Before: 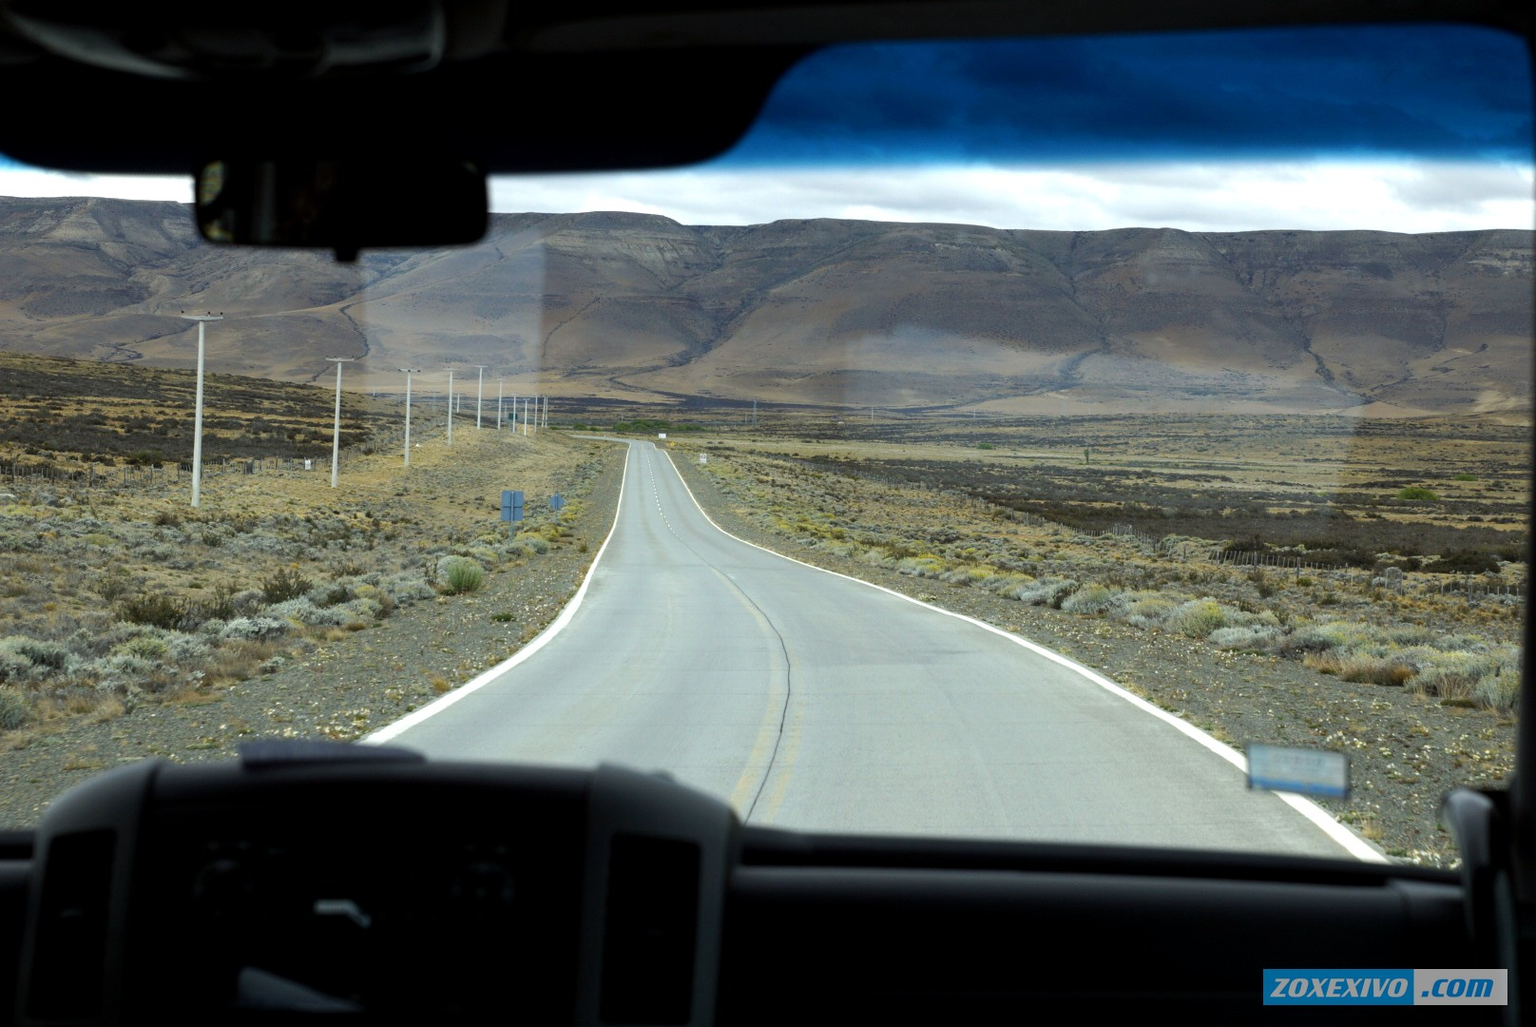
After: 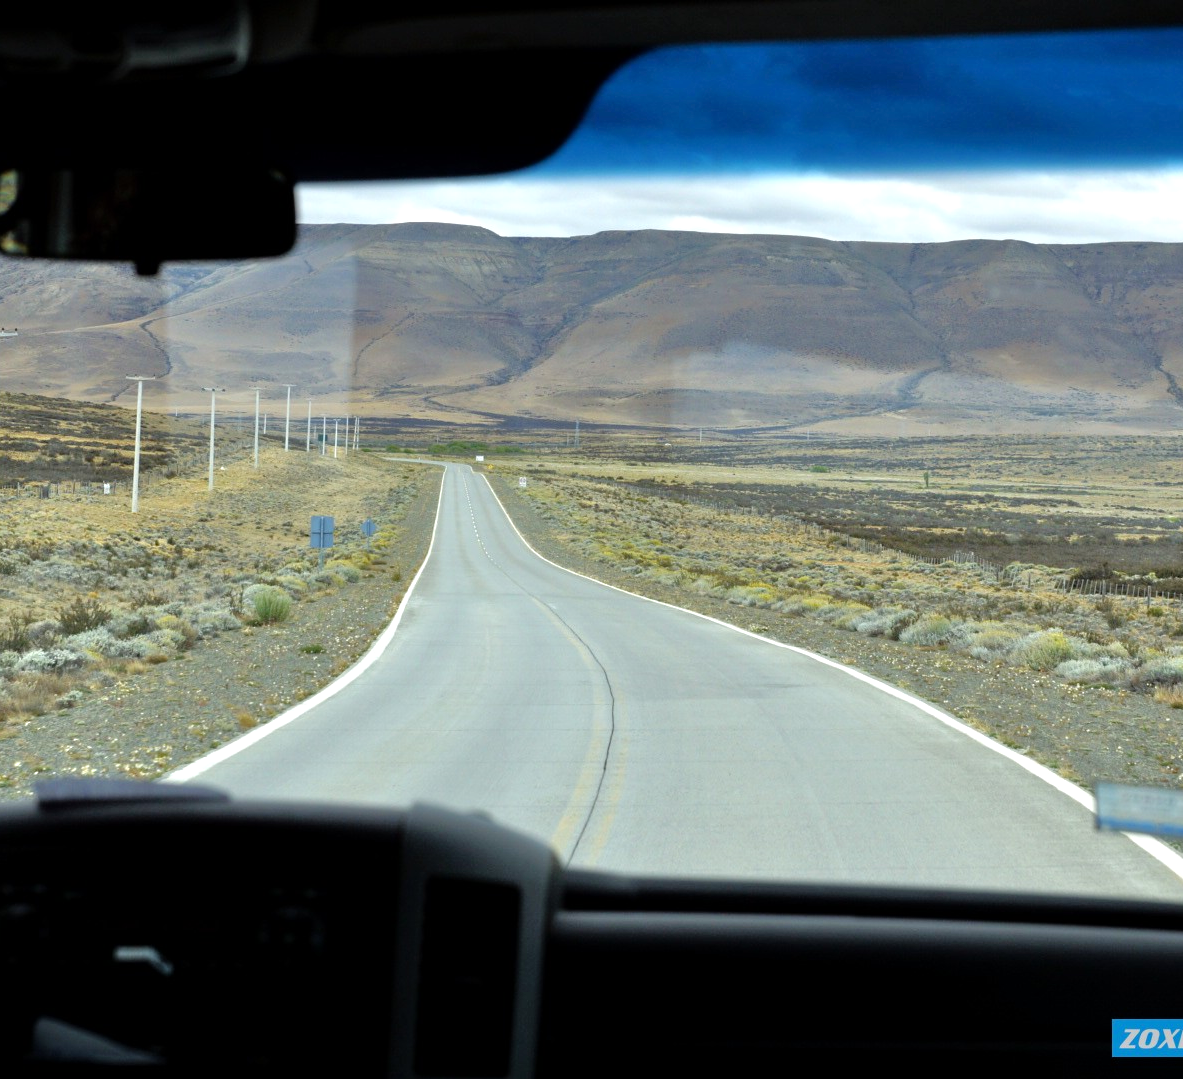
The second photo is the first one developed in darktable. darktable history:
crop: left 13.443%, right 13.31%
tone equalizer: -7 EV 0.15 EV, -6 EV 0.6 EV, -5 EV 1.15 EV, -4 EV 1.33 EV, -3 EV 1.15 EV, -2 EV 0.6 EV, -1 EV 0.15 EV, mask exposure compensation -0.5 EV
